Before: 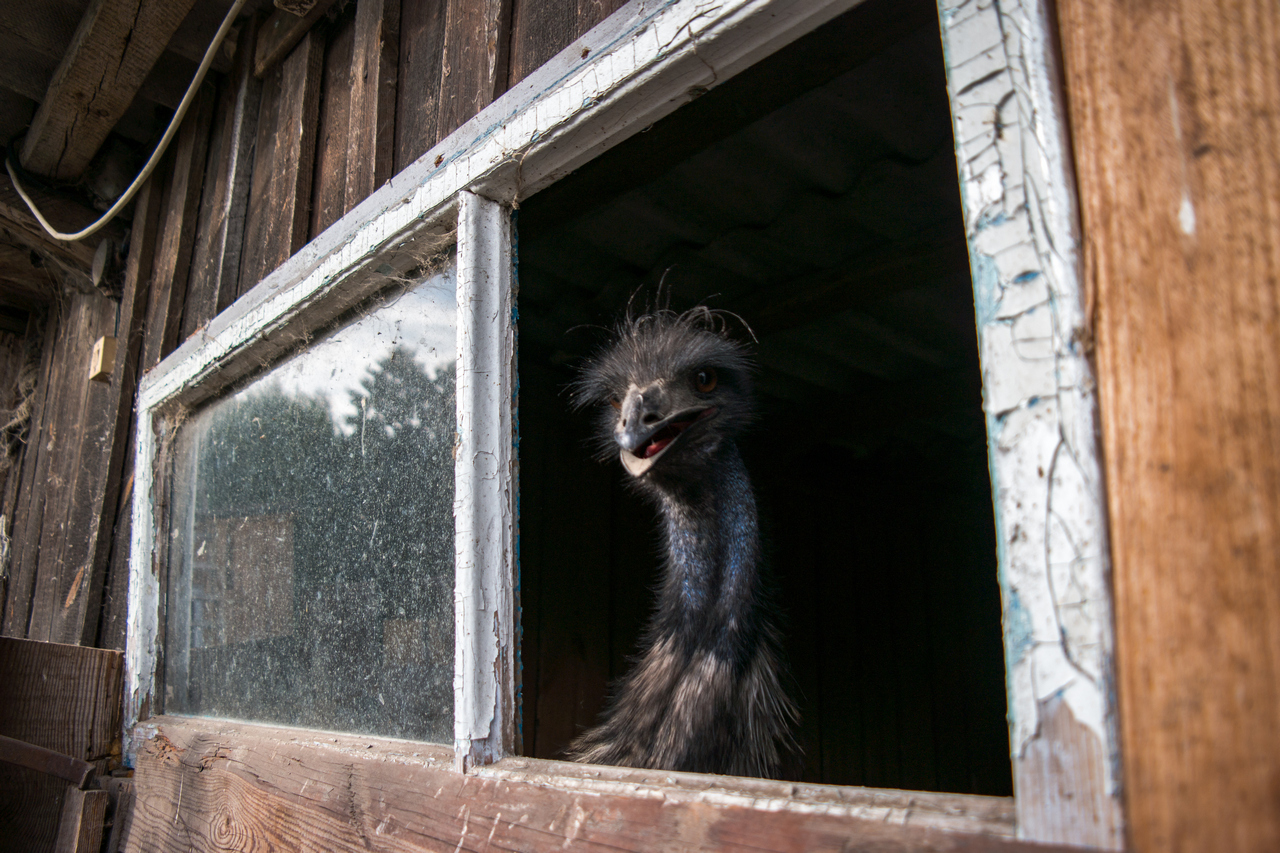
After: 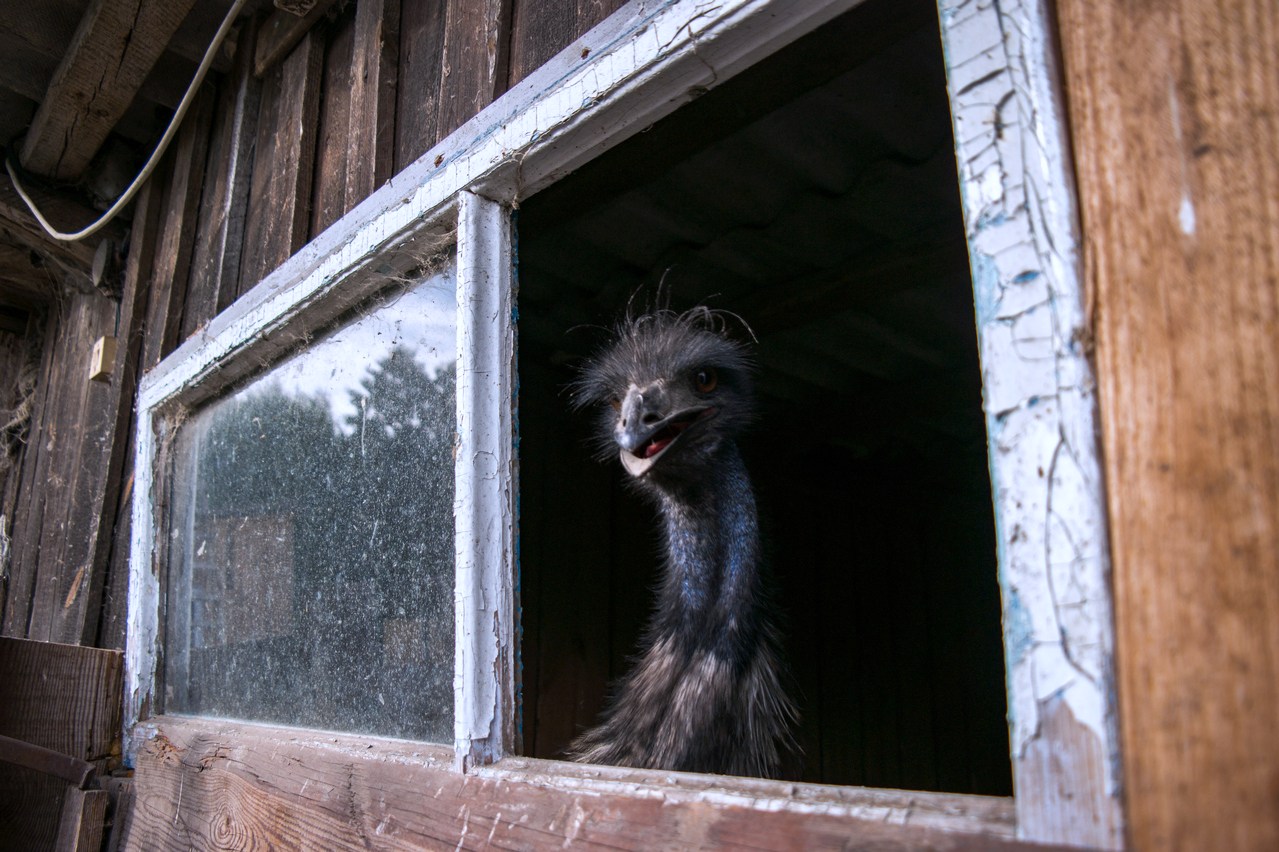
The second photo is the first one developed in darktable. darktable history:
white balance: red 0.967, blue 1.119, emerald 0.756
